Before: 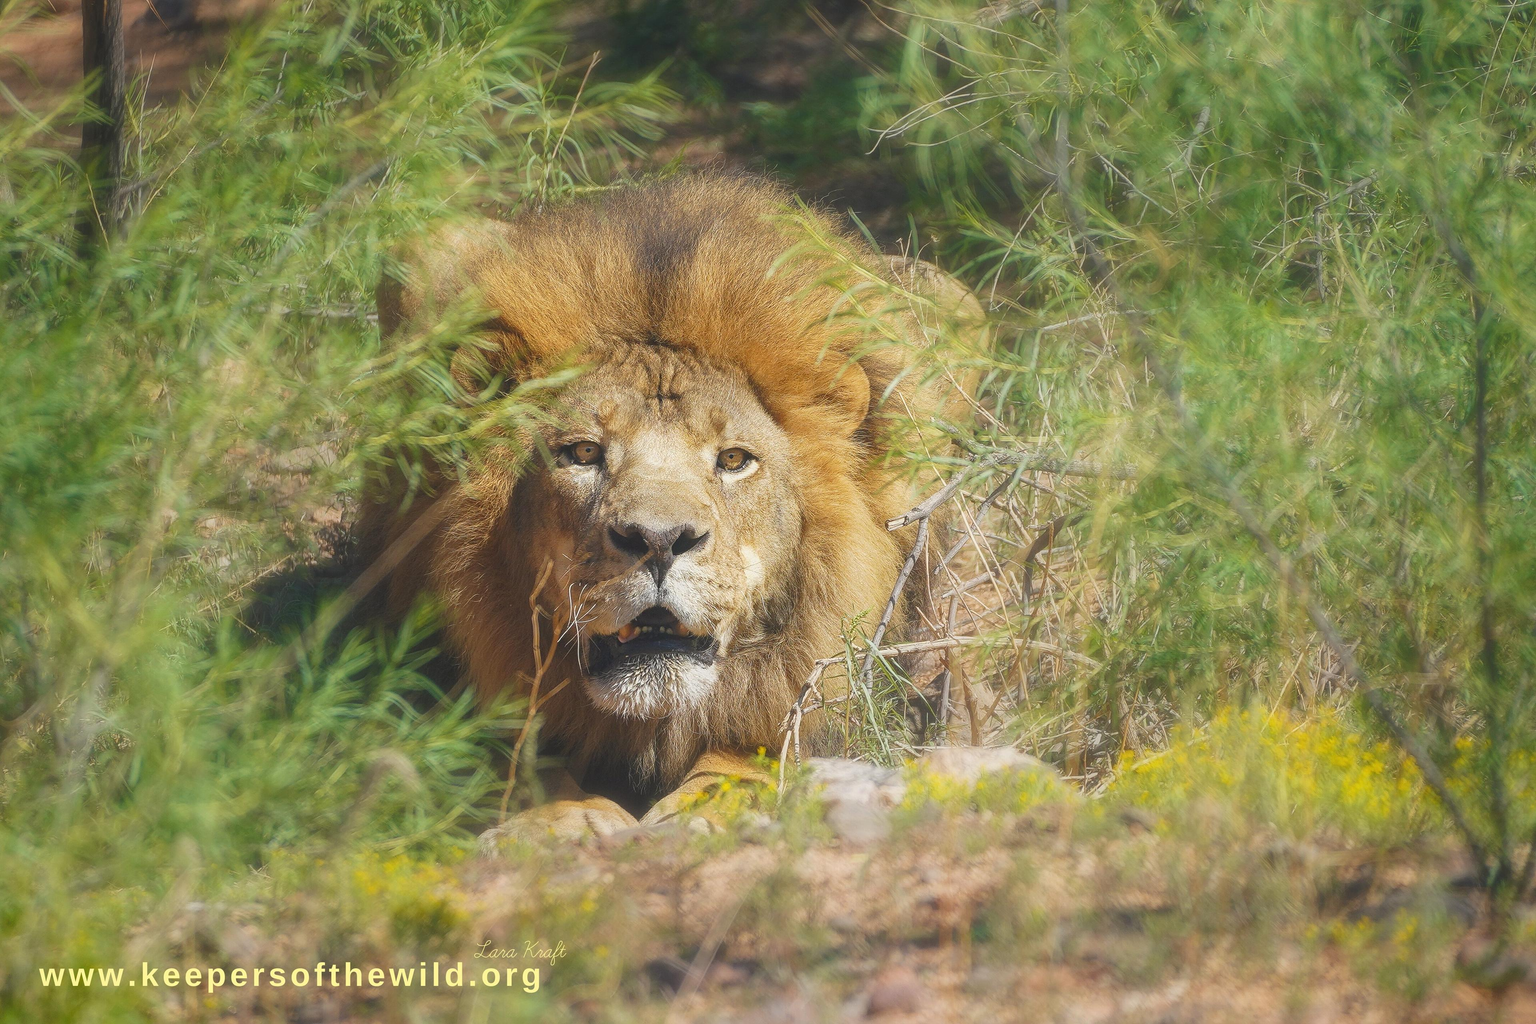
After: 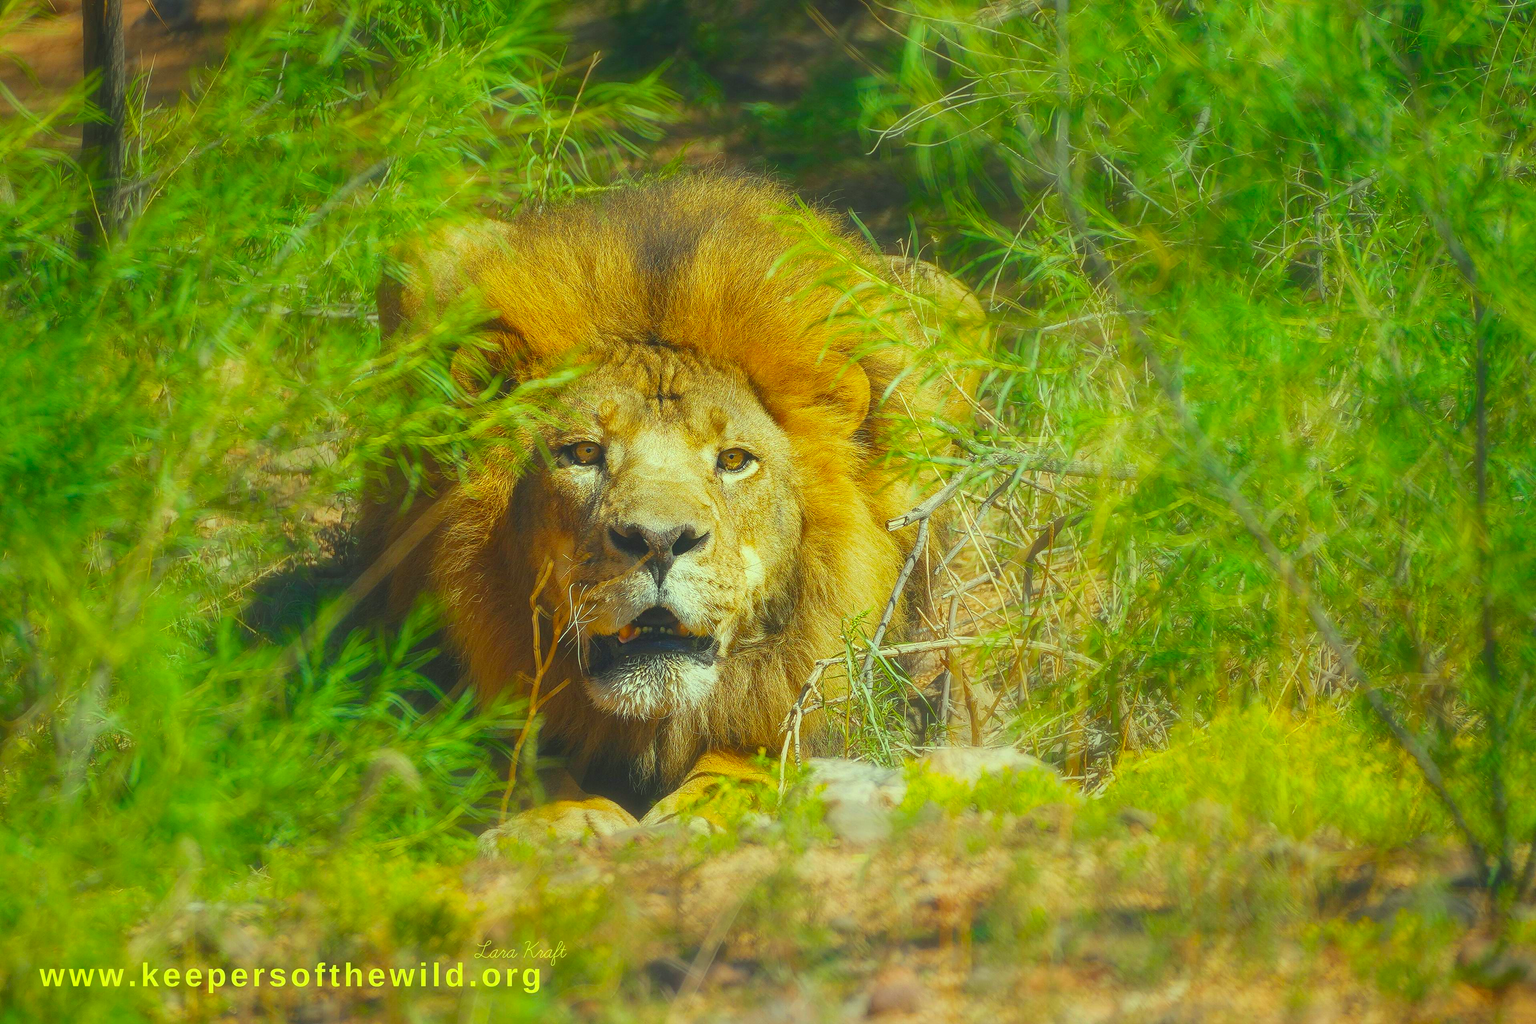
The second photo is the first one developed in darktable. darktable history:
levels: levels [0, 0.498, 1]
contrast brightness saturation: saturation -0.04
color correction: highlights a* -10.77, highlights b* 9.8, saturation 1.72
